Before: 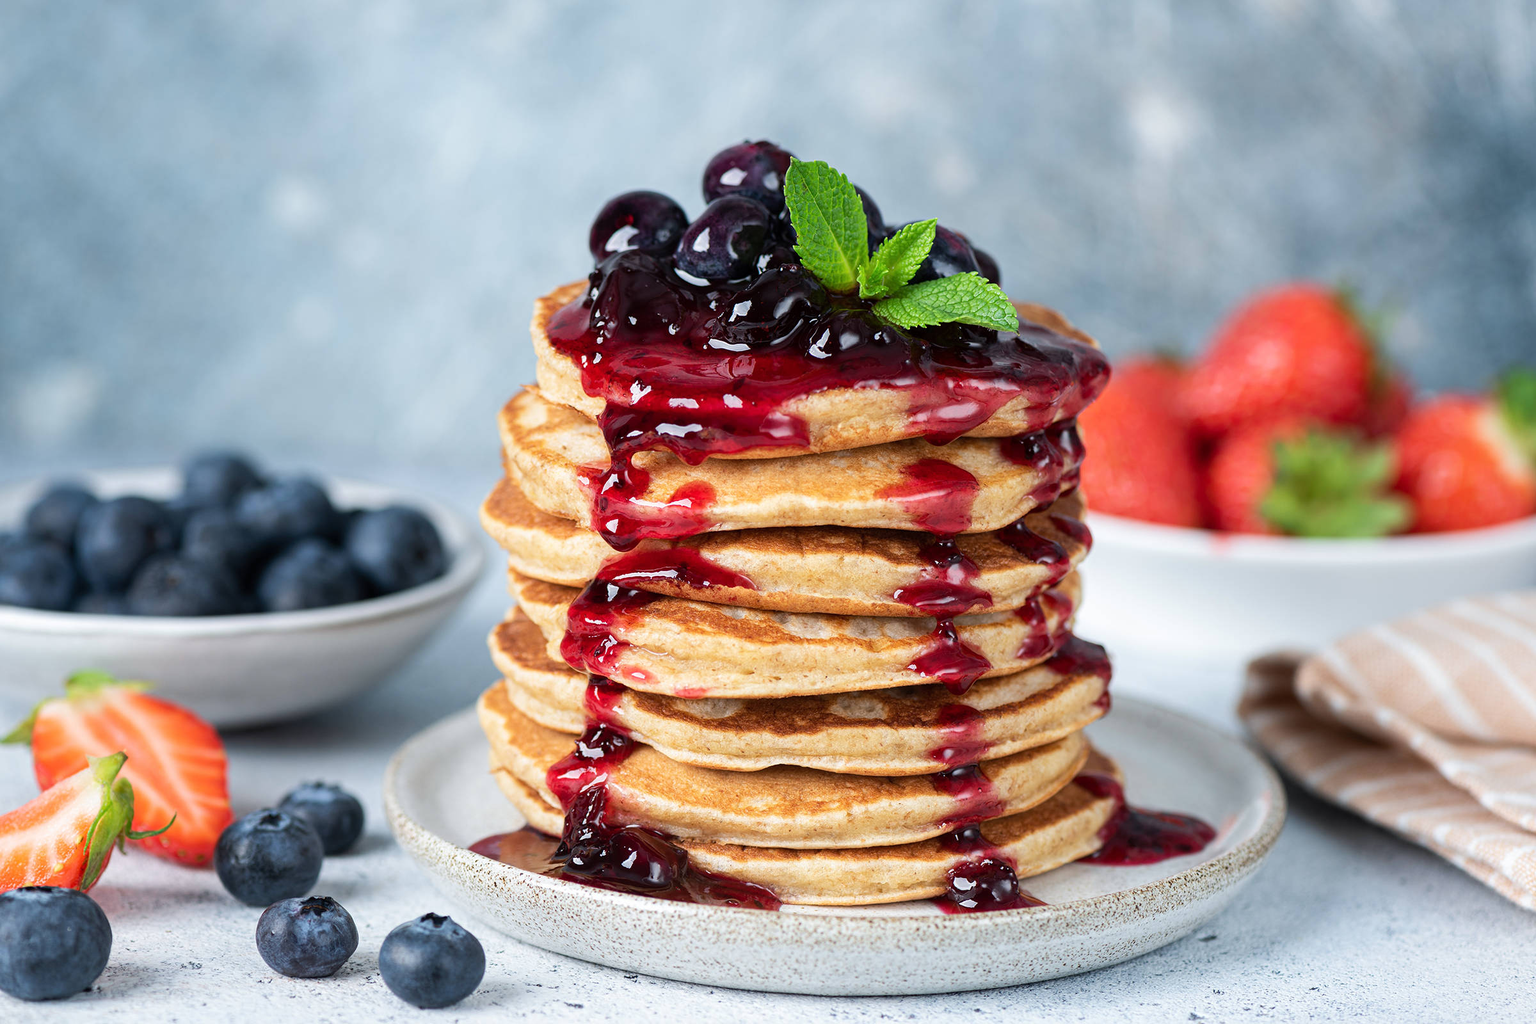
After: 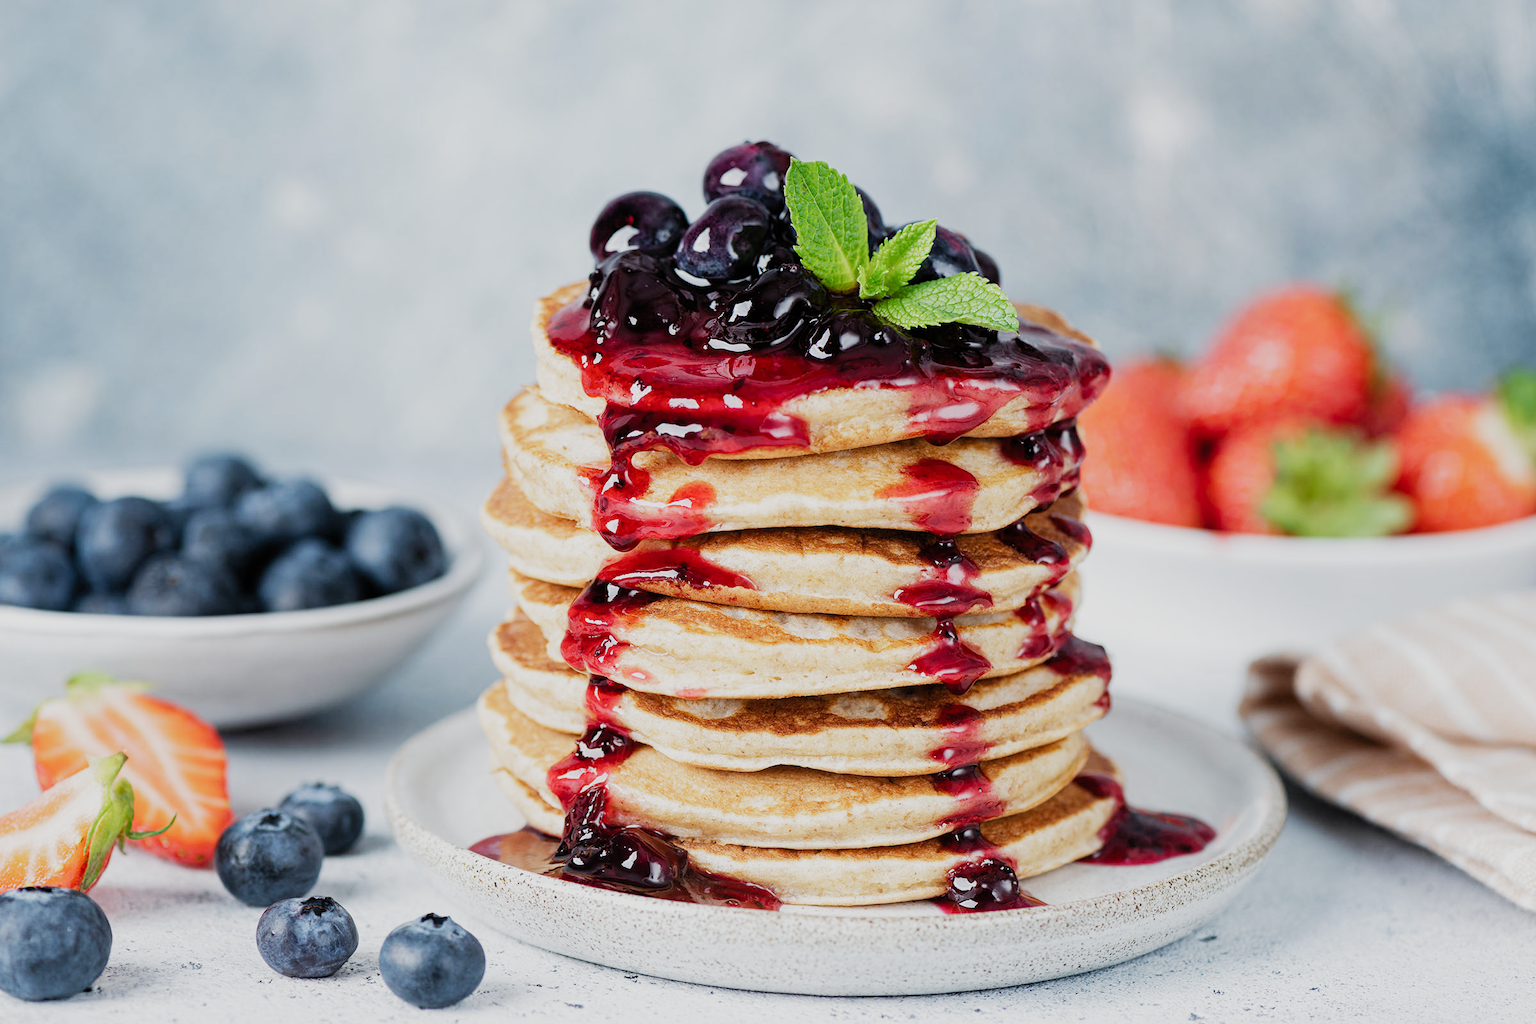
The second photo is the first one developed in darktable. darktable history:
filmic rgb: black relative exposure -7.65 EV, white relative exposure 4.56 EV, hardness 3.61, preserve chrominance no, color science v5 (2021), iterations of high-quality reconstruction 10, contrast in shadows safe, contrast in highlights safe
exposure: exposure 0.664 EV, compensate highlight preservation false
